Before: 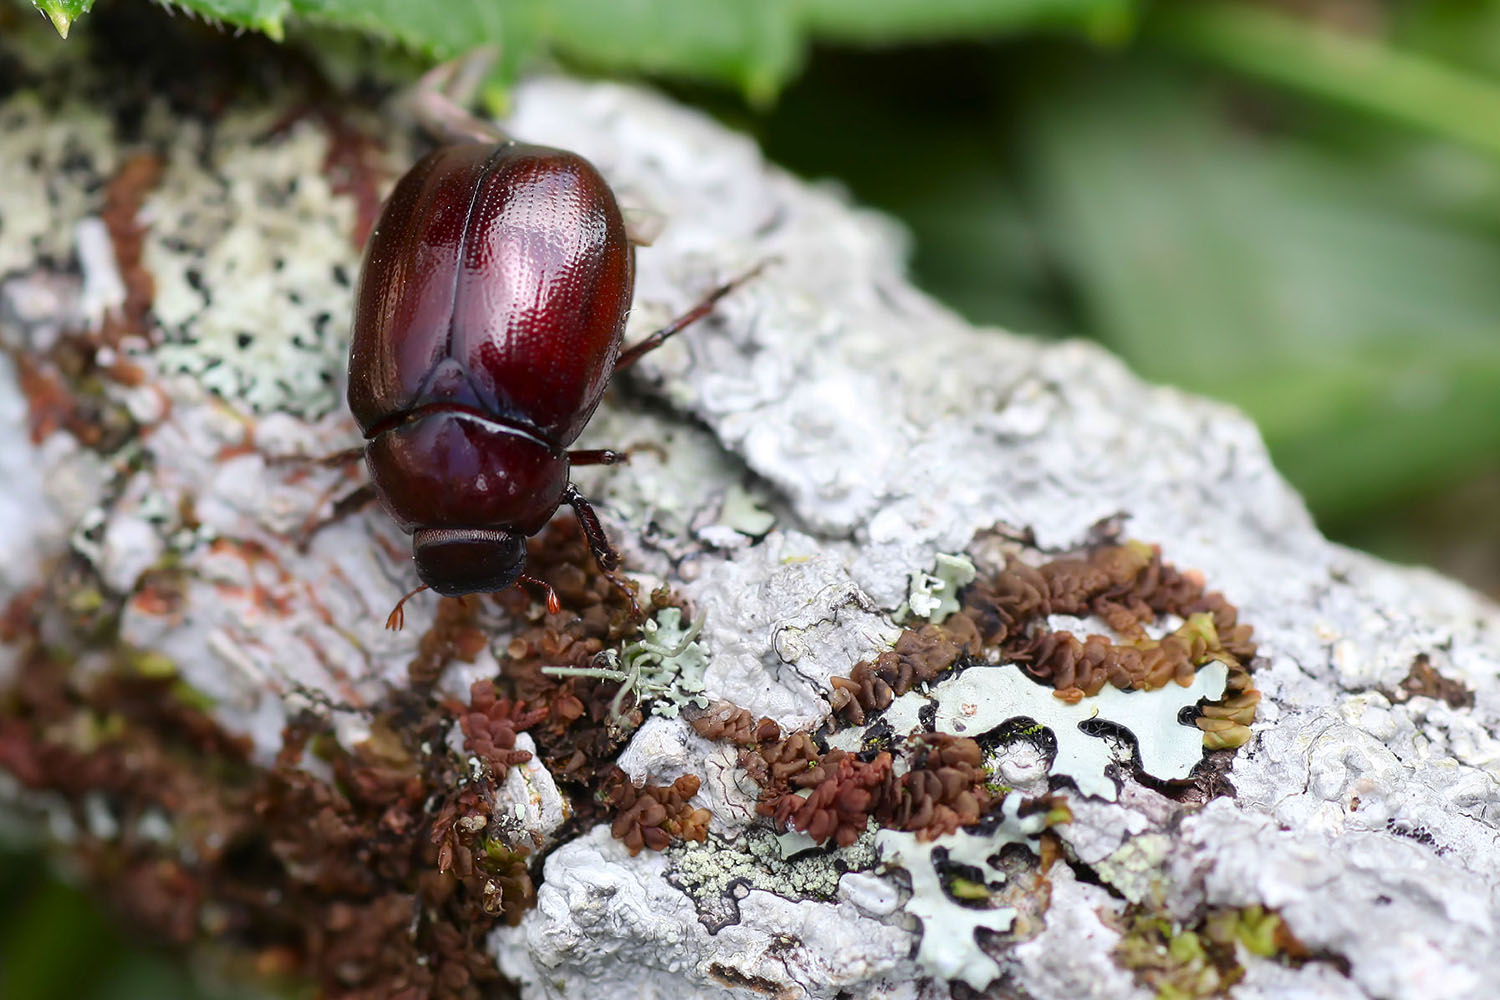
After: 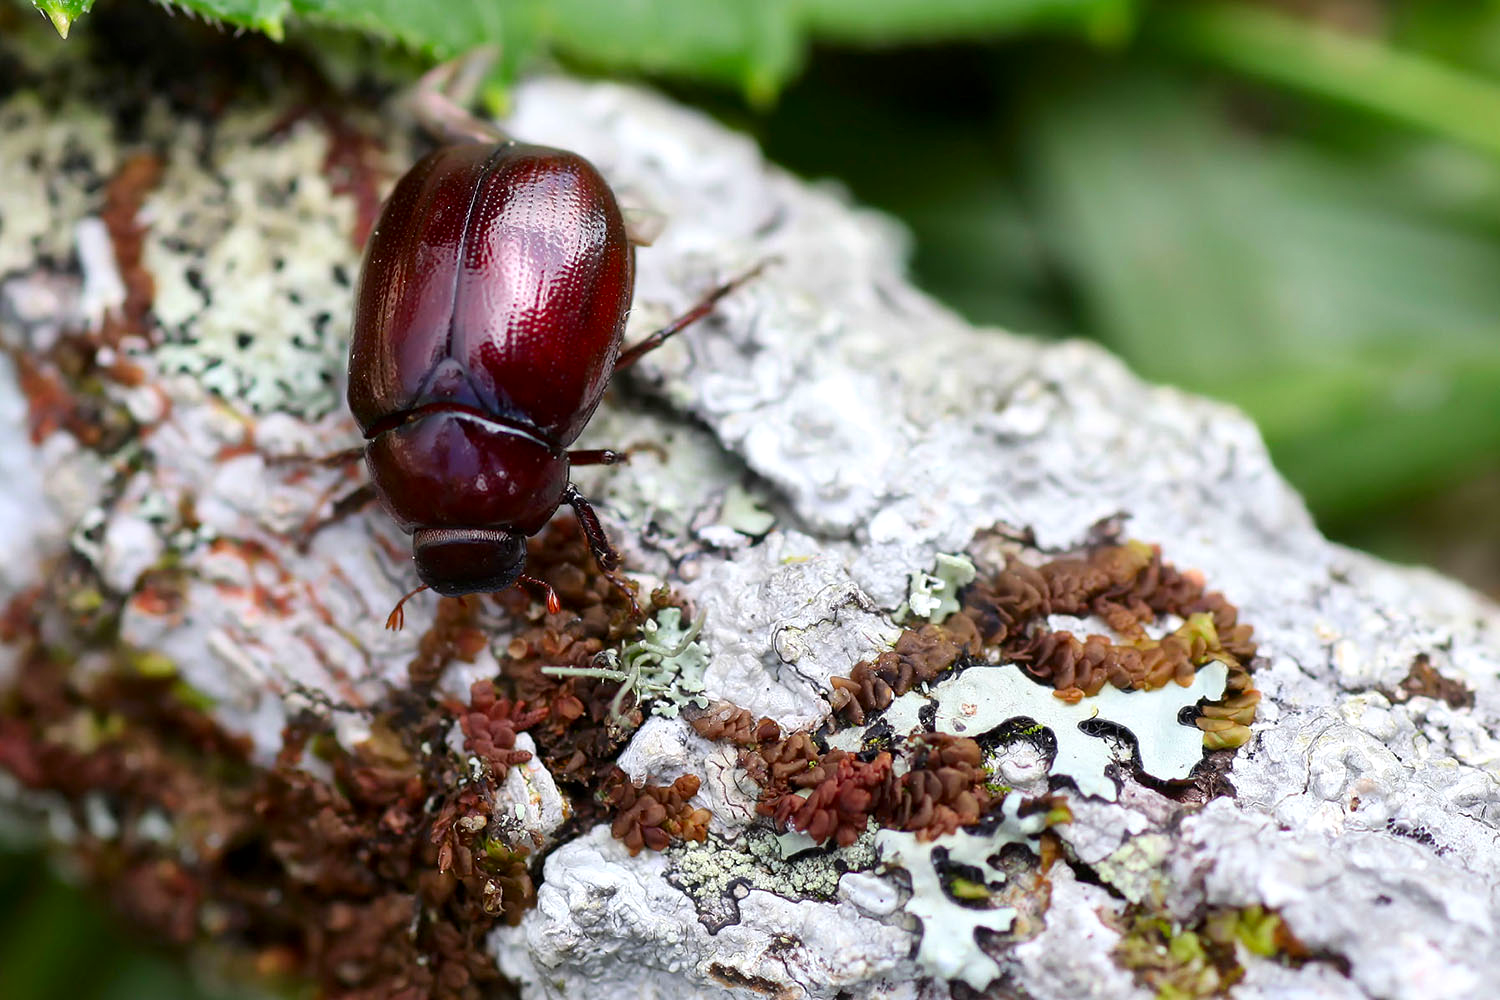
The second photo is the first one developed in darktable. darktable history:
contrast brightness saturation: contrast 0.08, saturation 0.2
local contrast: mode bilateral grid, contrast 20, coarseness 50, detail 130%, midtone range 0.2
